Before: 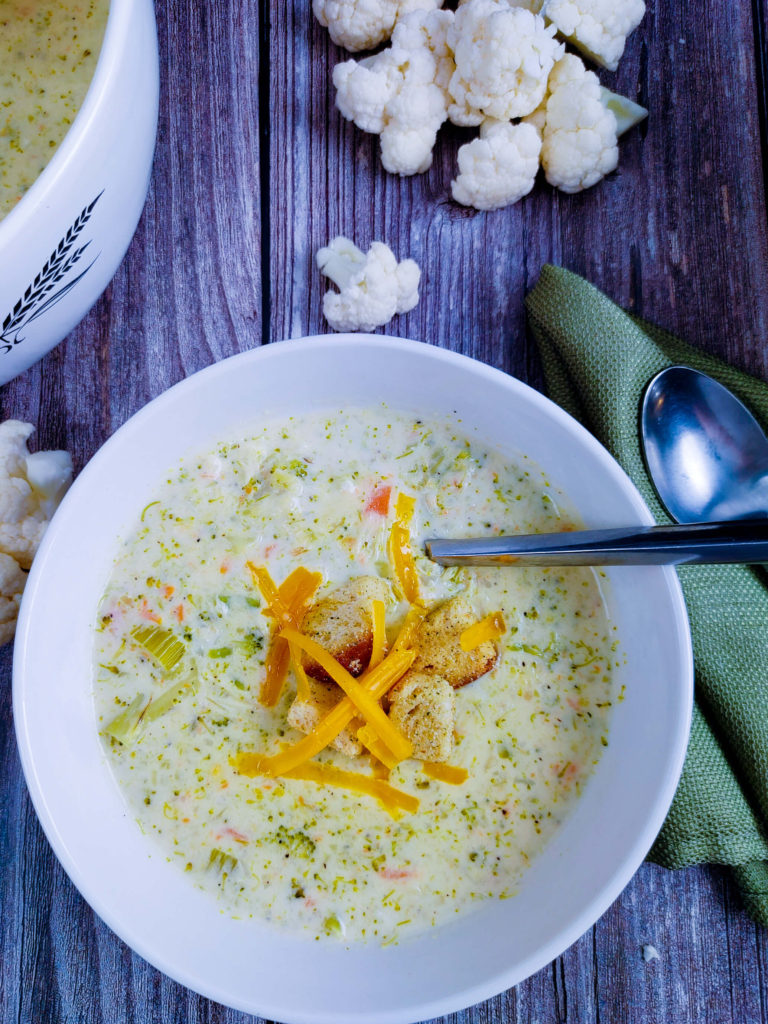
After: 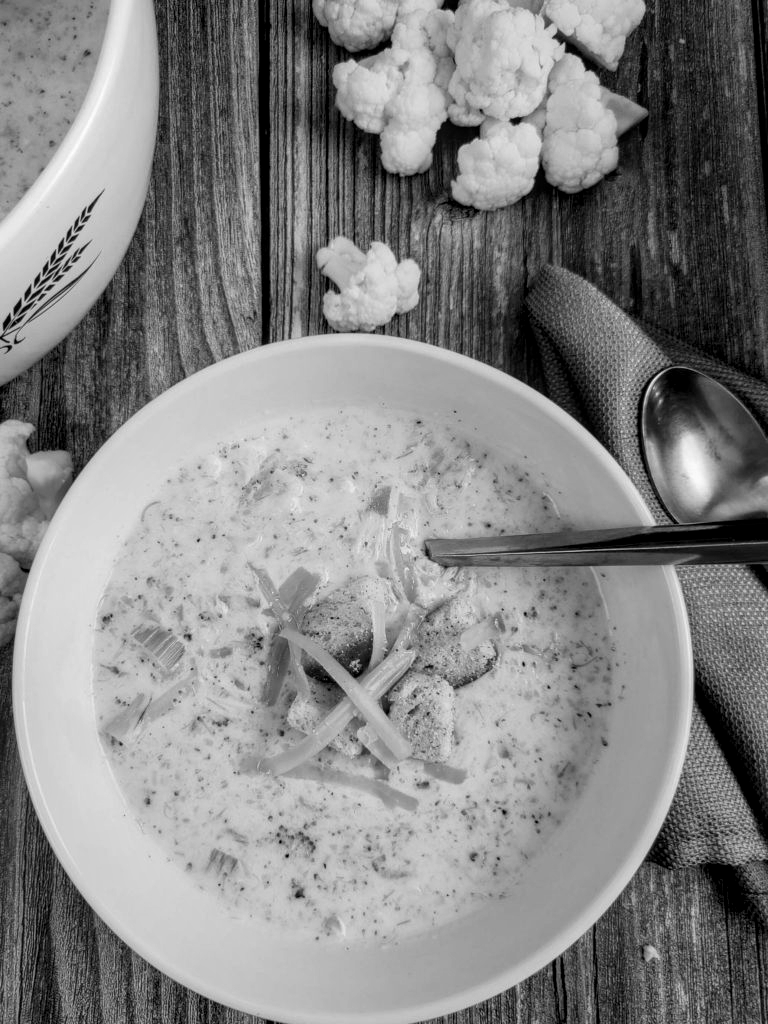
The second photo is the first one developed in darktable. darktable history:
local contrast: detail 130%
monochrome: a 32, b 64, size 2.3
